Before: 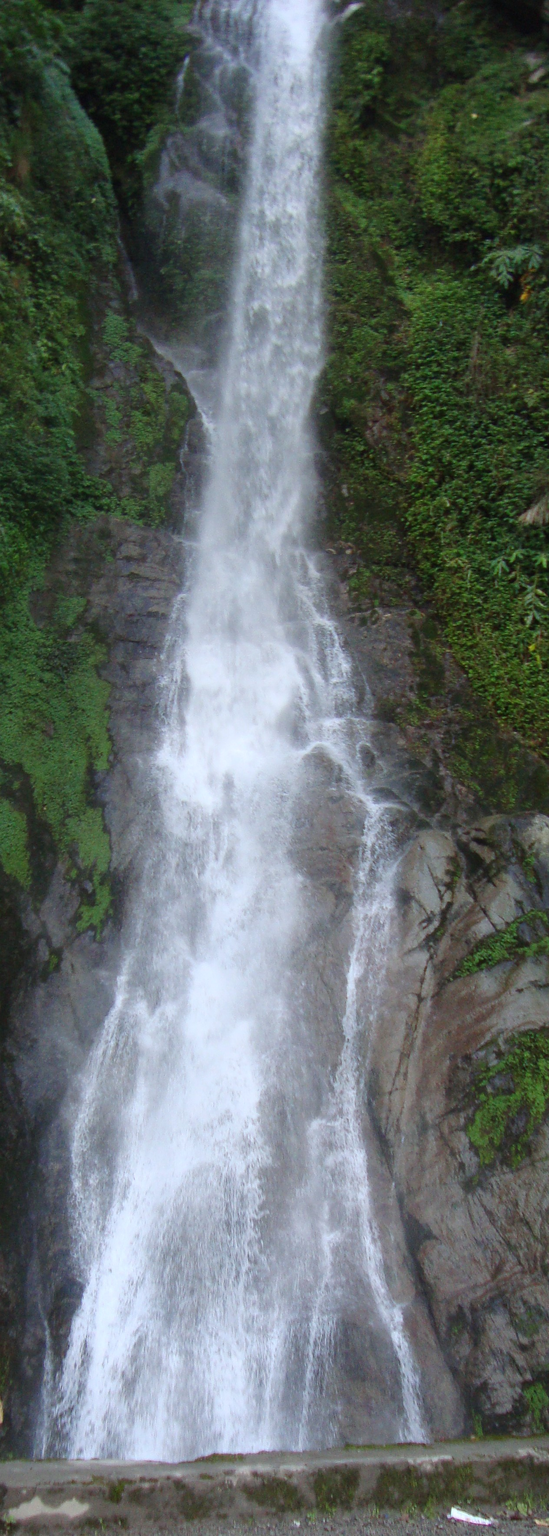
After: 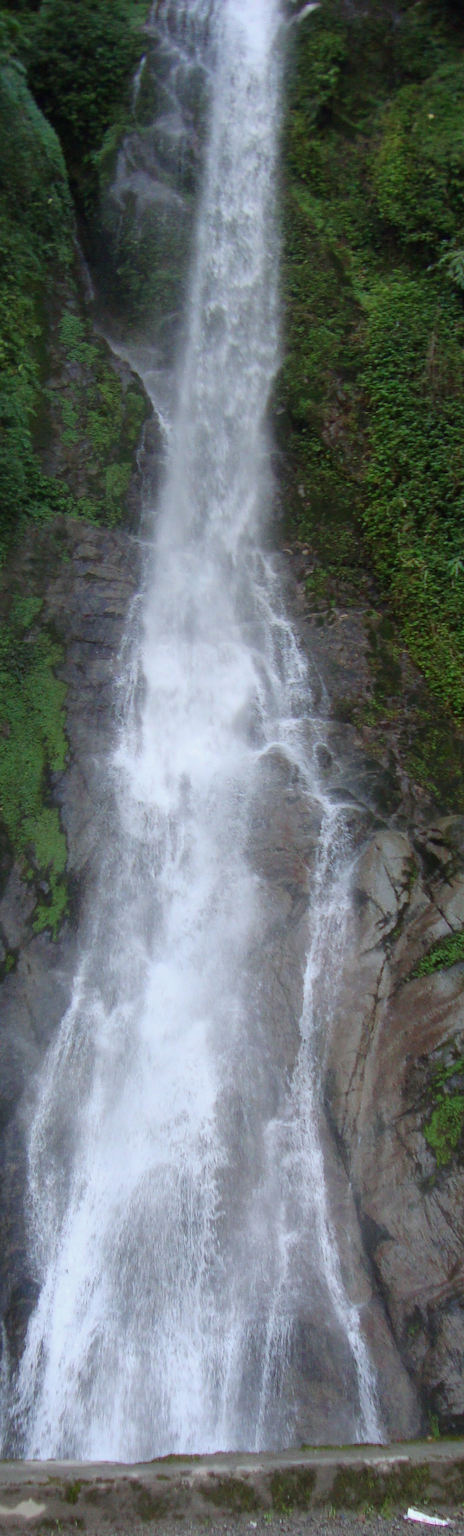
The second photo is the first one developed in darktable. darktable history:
crop: left 8%, right 7.486%
exposure: black level correction 0.001, exposure -0.121 EV, compensate exposure bias true, compensate highlight preservation false
